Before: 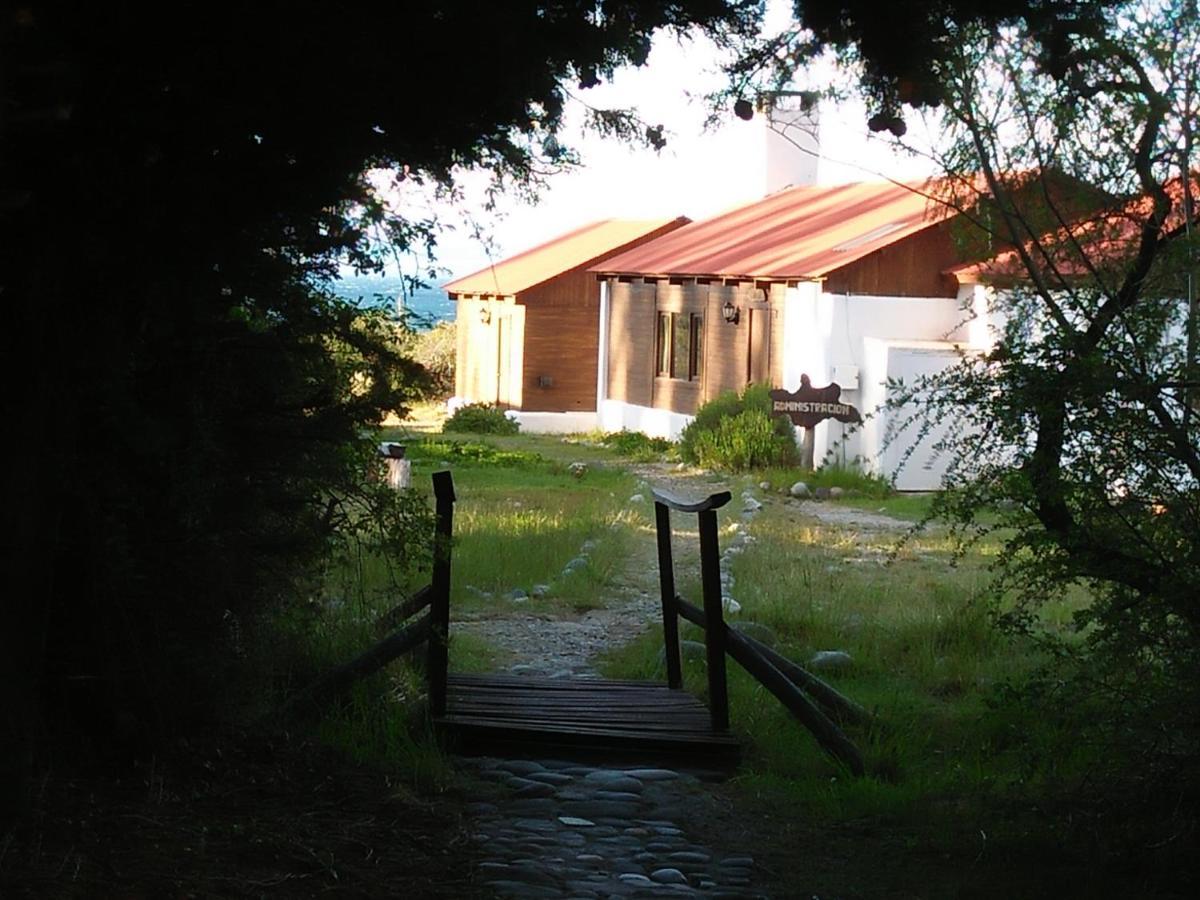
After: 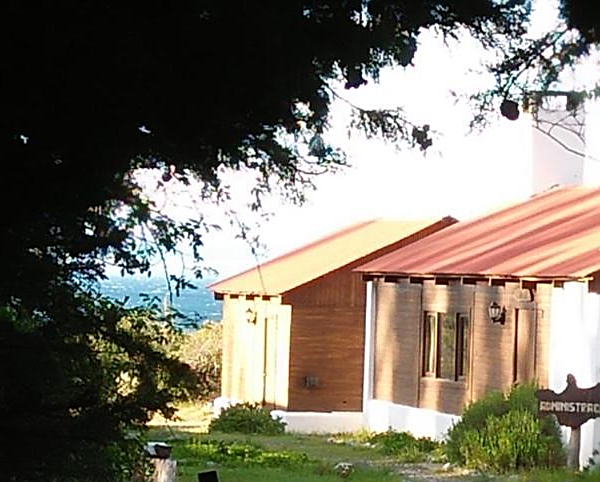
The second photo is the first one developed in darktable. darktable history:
crop: left 19.542%, right 30.382%, bottom 46.394%
sharpen: radius 1.927
